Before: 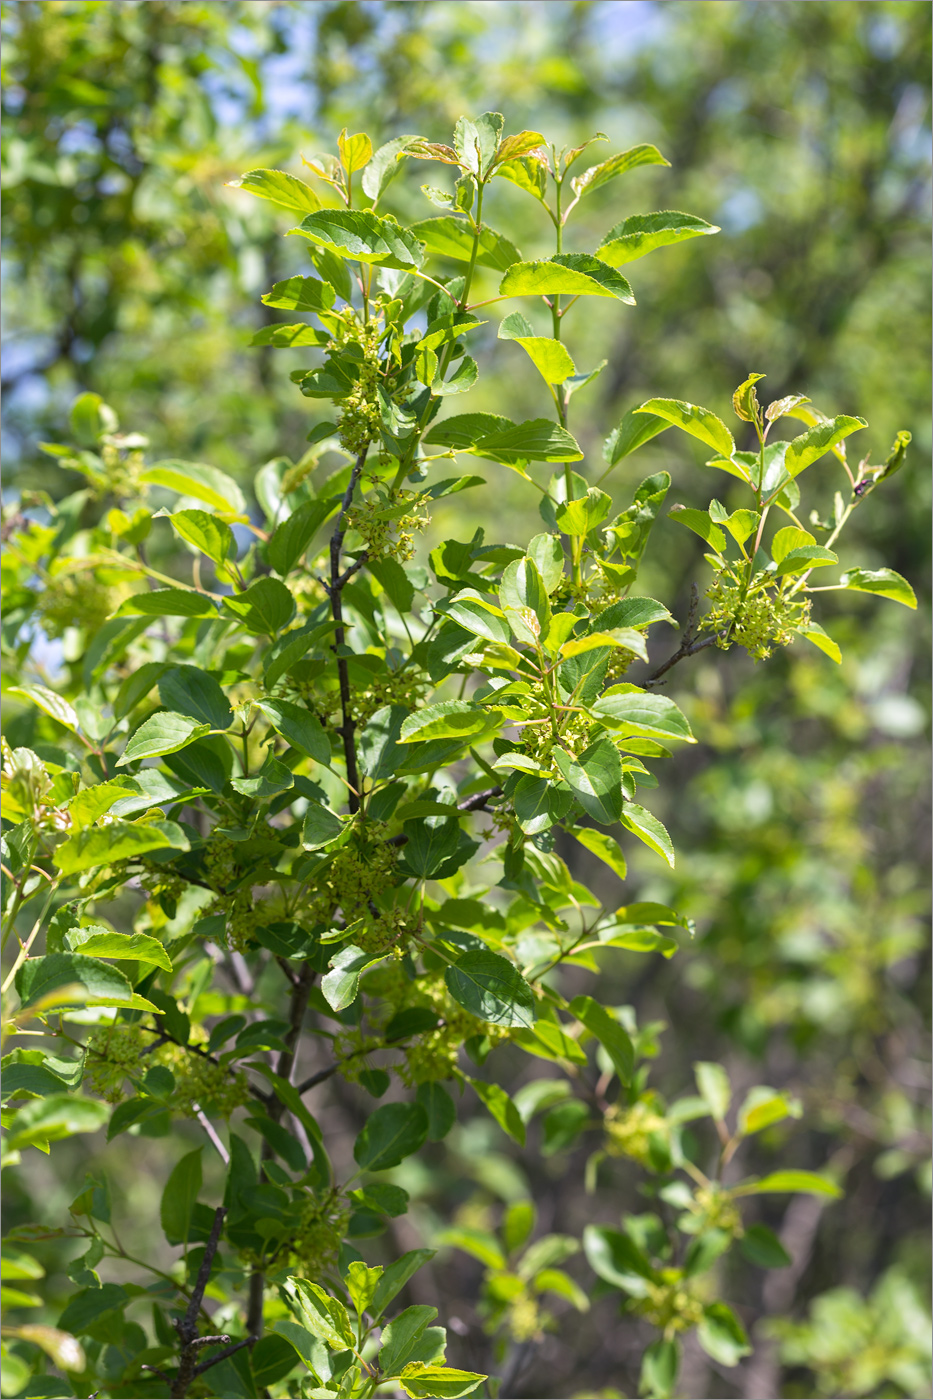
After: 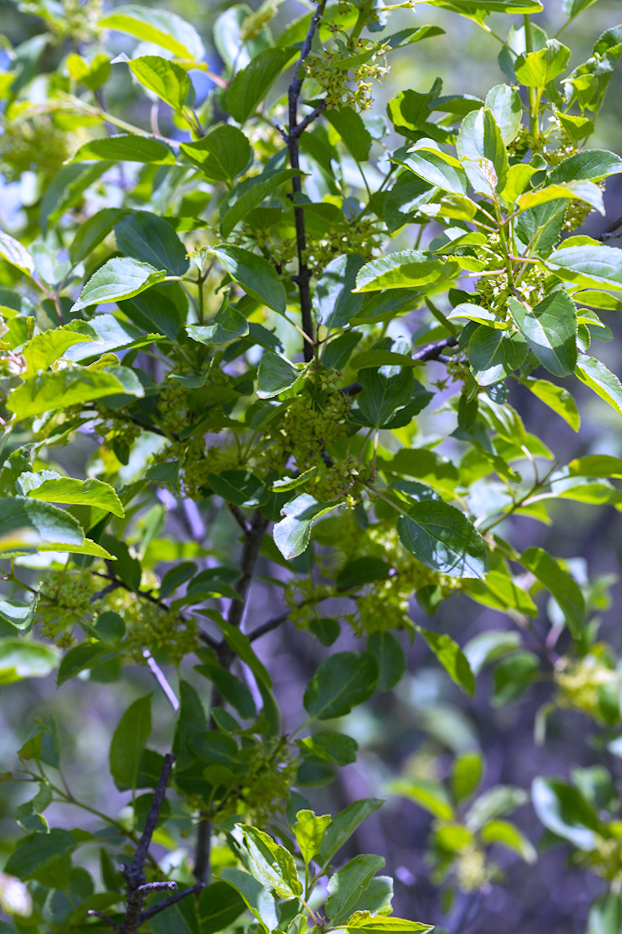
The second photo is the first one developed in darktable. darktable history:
crop and rotate: angle -0.82°, left 3.85%, top 31.828%, right 27.992%
white balance: red 0.98, blue 1.61
